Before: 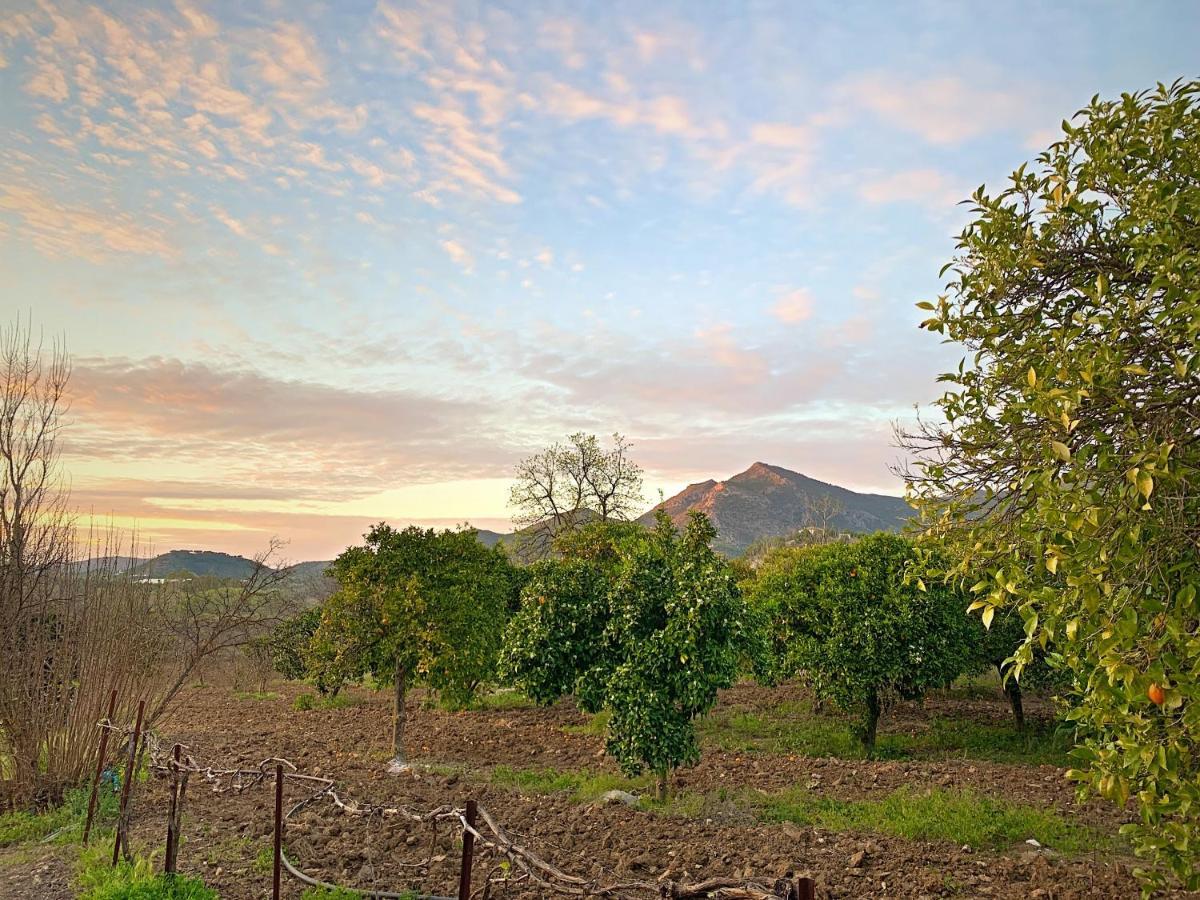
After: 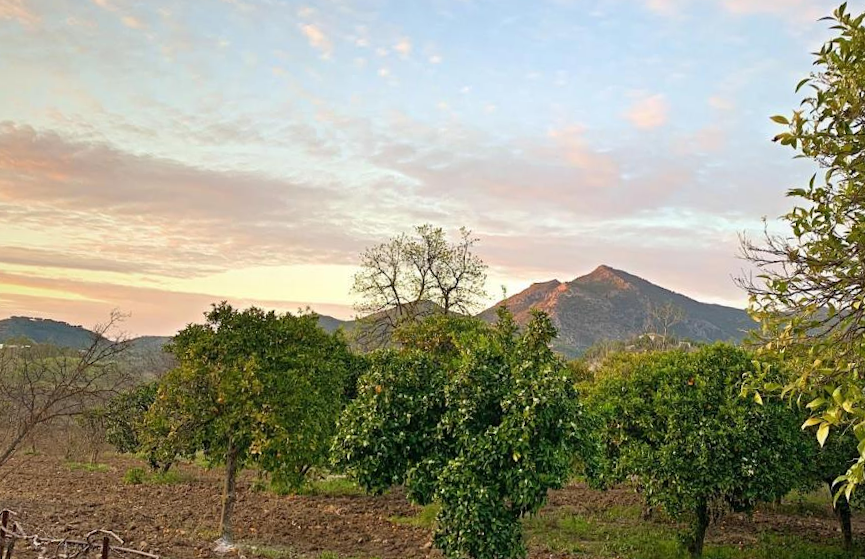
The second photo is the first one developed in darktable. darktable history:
crop and rotate: angle -3.62°, left 9.846%, top 20.781%, right 12.098%, bottom 11.951%
